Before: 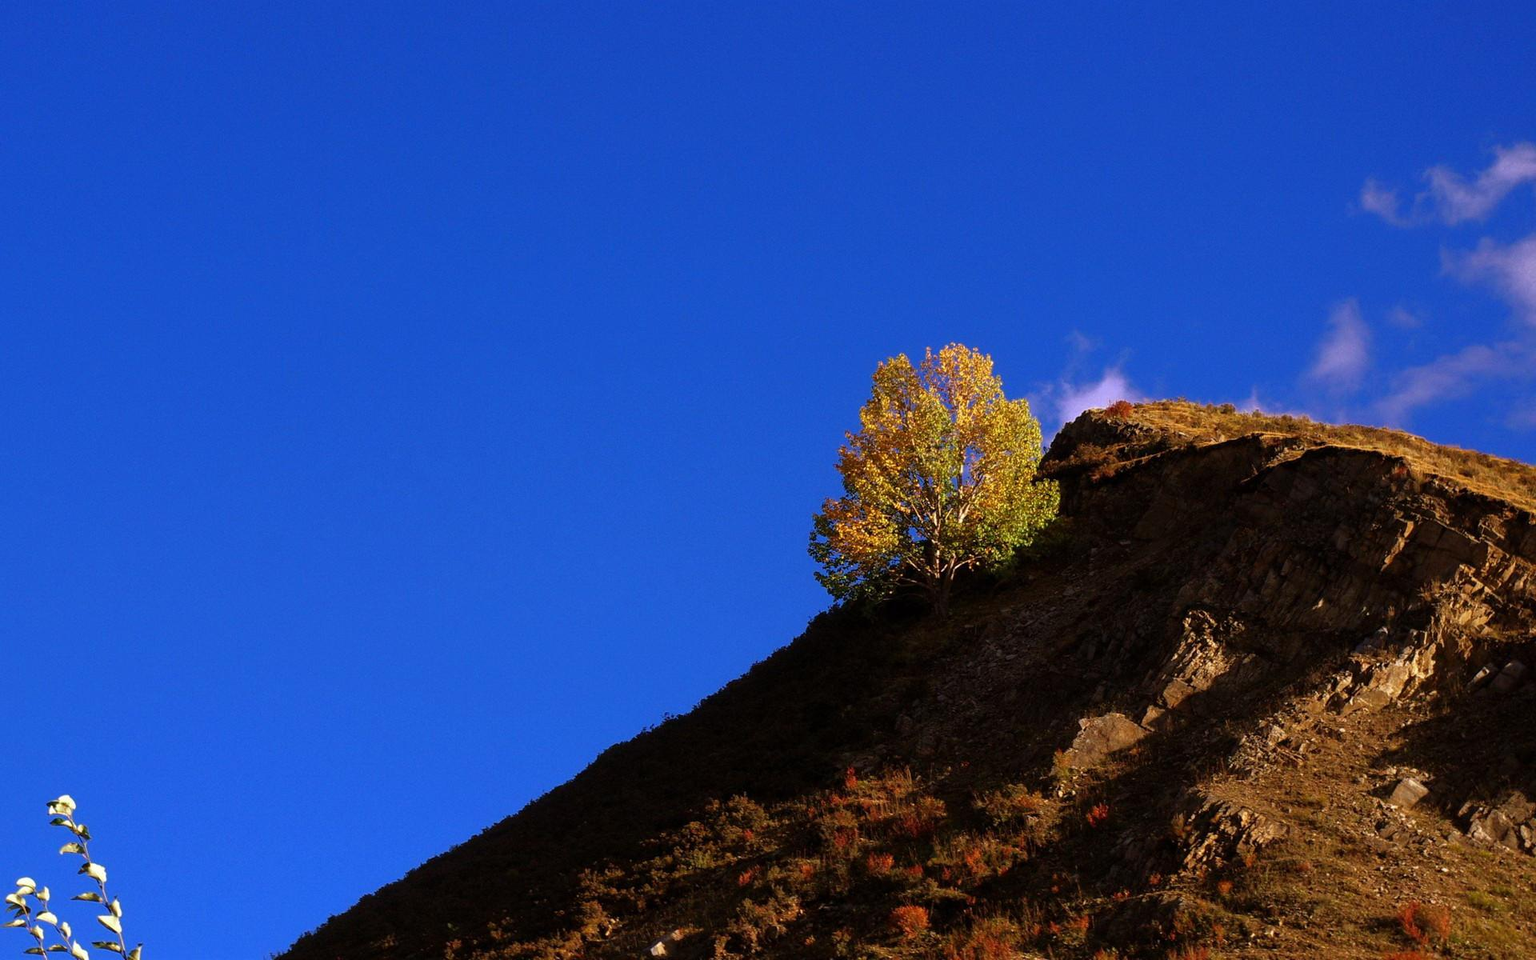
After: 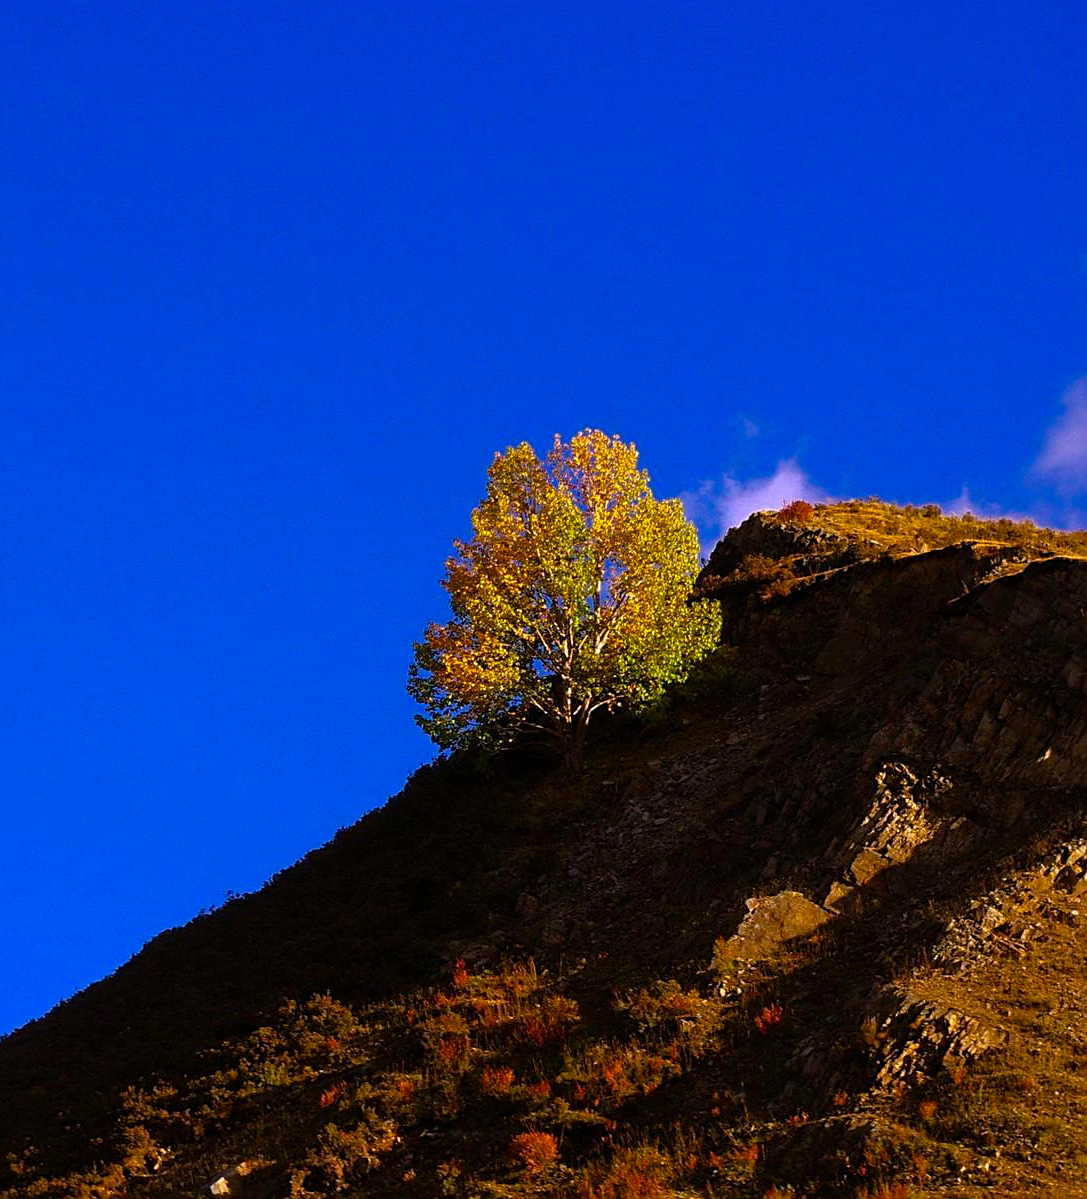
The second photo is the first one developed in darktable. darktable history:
sharpen: on, module defaults
tone equalizer: on, module defaults
crop: left 31.458%, top 0%, right 11.876%
color balance rgb: perceptual saturation grading › global saturation 25%, global vibrance 20%
